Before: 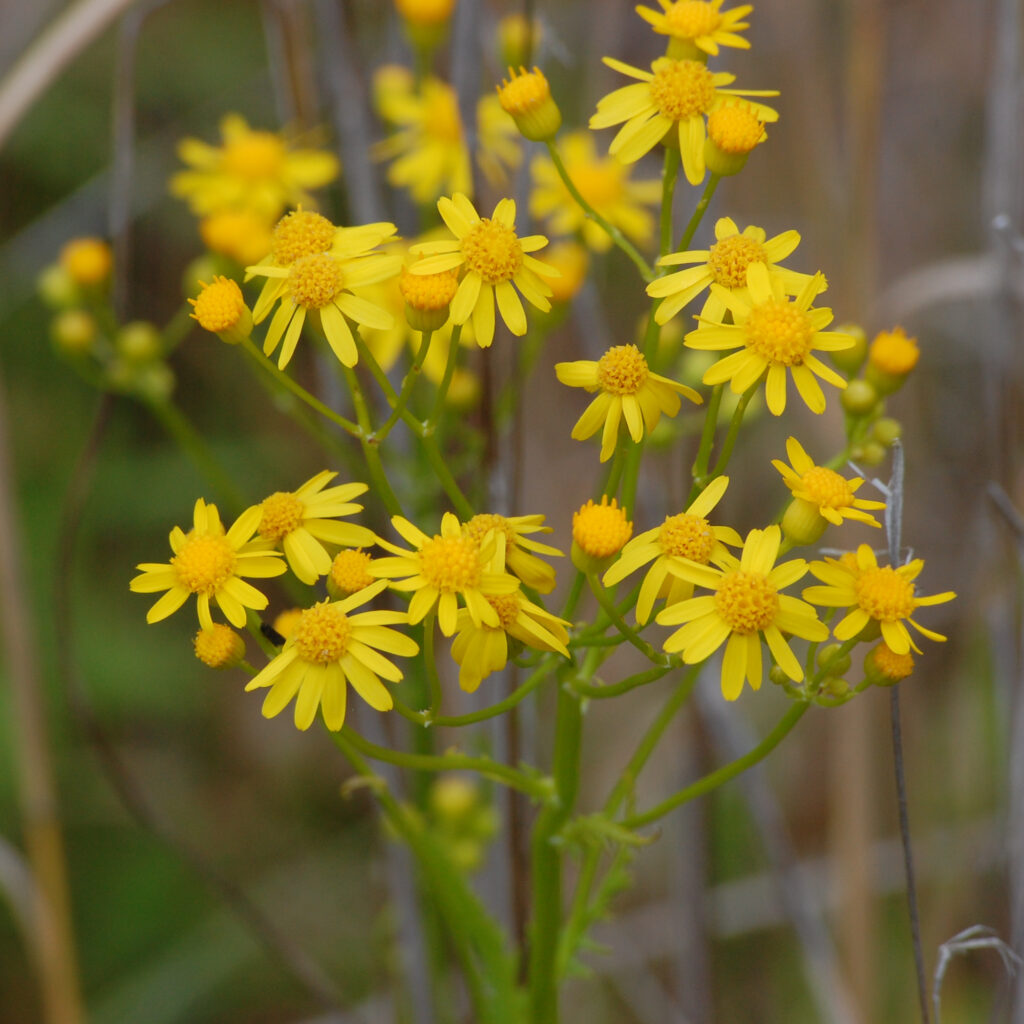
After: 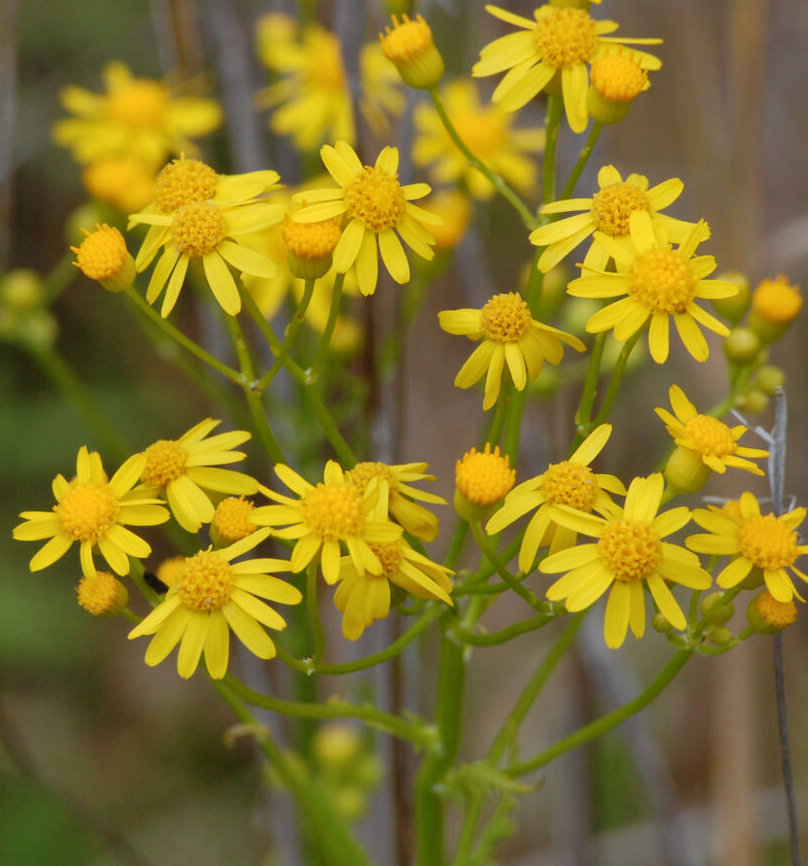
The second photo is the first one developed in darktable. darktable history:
crop: left 11.453%, top 5.171%, right 9.572%, bottom 10.226%
local contrast: highlights 107%, shadows 101%, detail 119%, midtone range 0.2
shadows and highlights: low approximation 0.01, soften with gaussian
